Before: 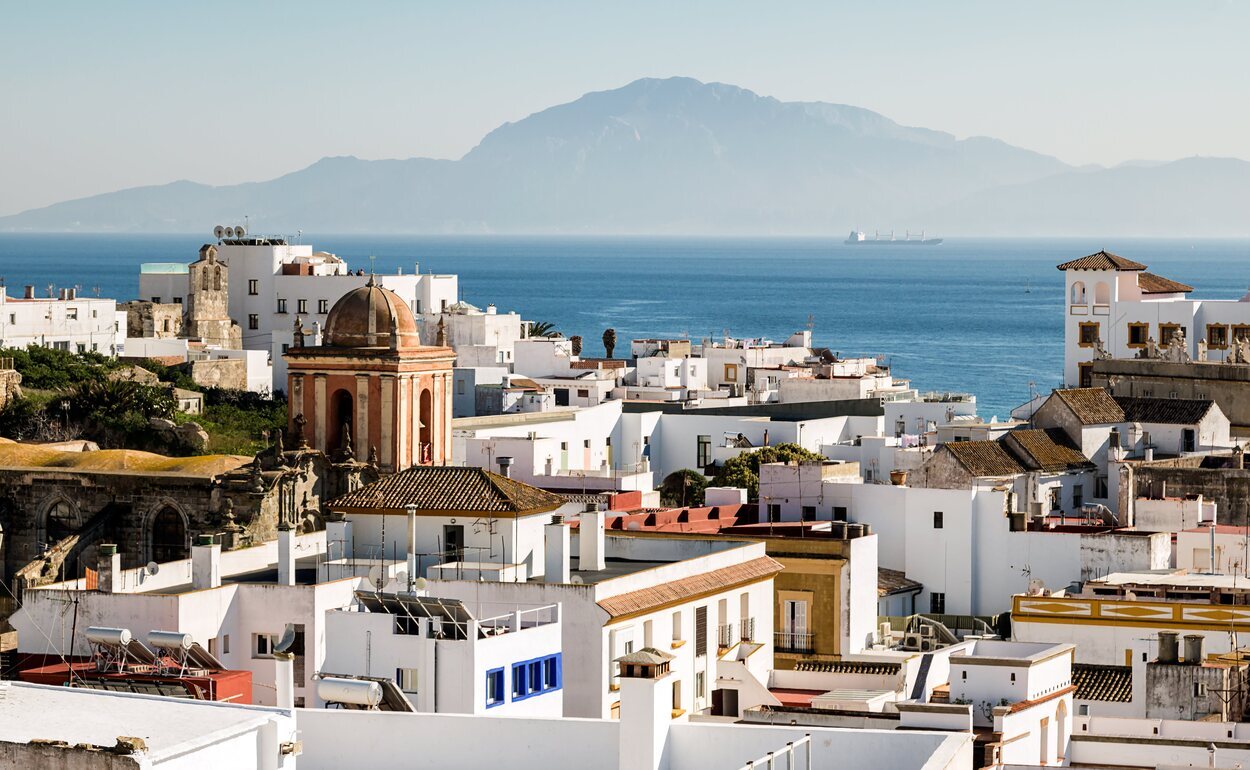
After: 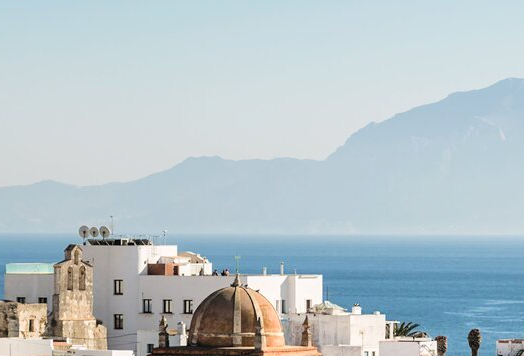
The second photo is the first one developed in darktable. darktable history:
crop and rotate: left 10.817%, top 0.062%, right 47.194%, bottom 53.626%
contrast brightness saturation: brightness 0.15
